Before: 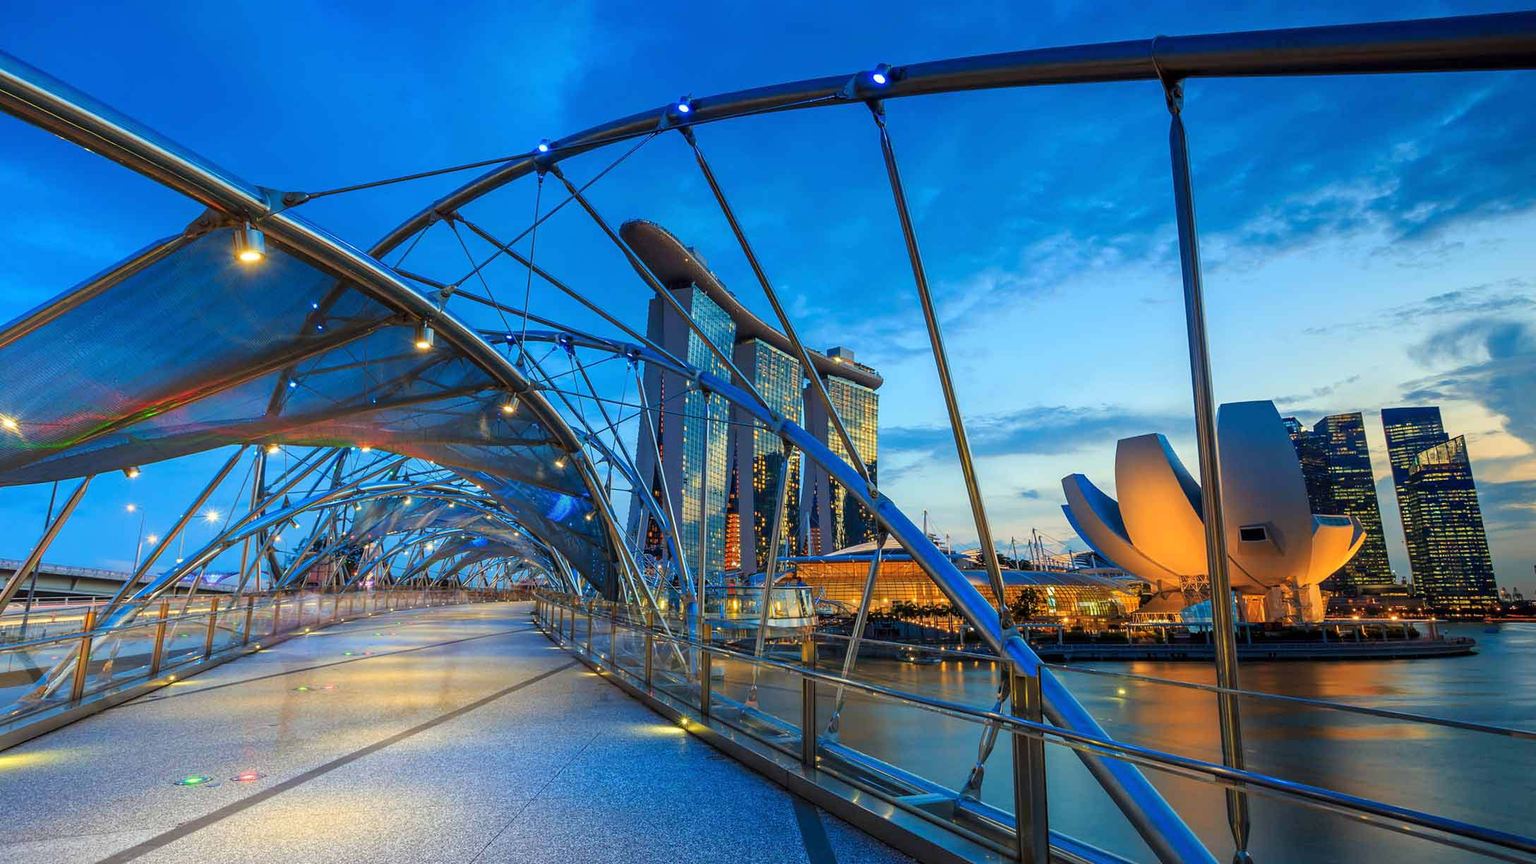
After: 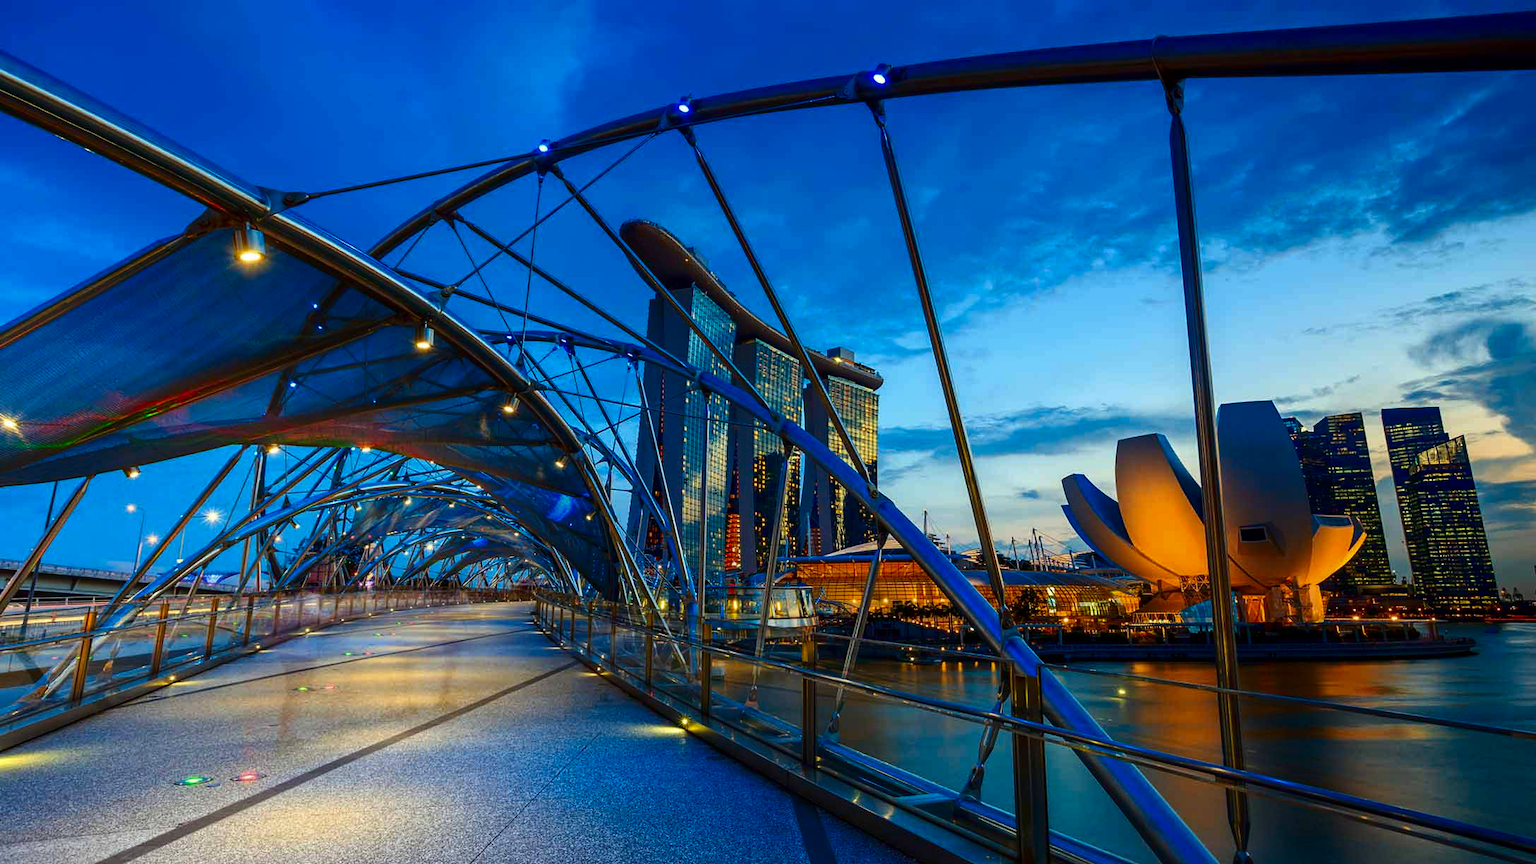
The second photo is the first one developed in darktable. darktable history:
contrast brightness saturation: contrast 0.13, brightness -0.24, saturation 0.14
